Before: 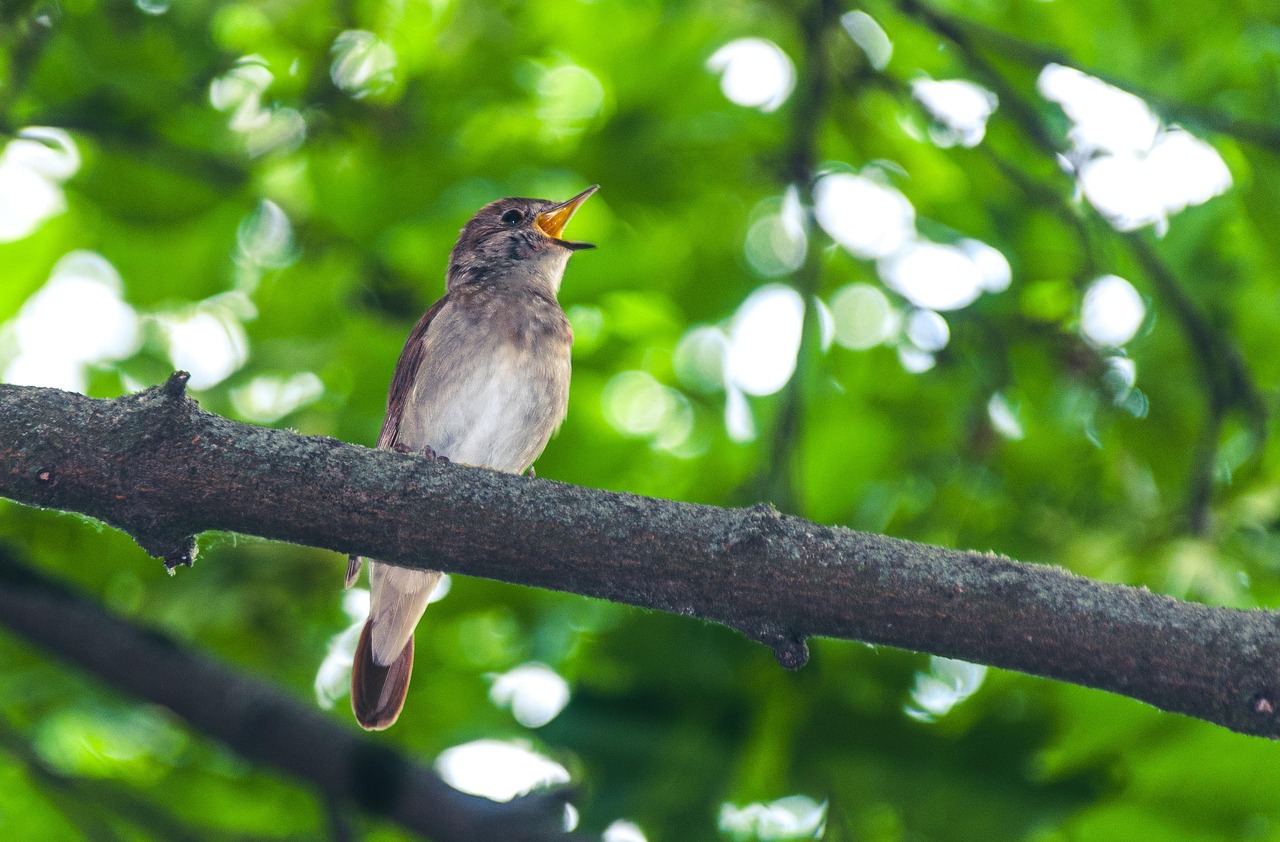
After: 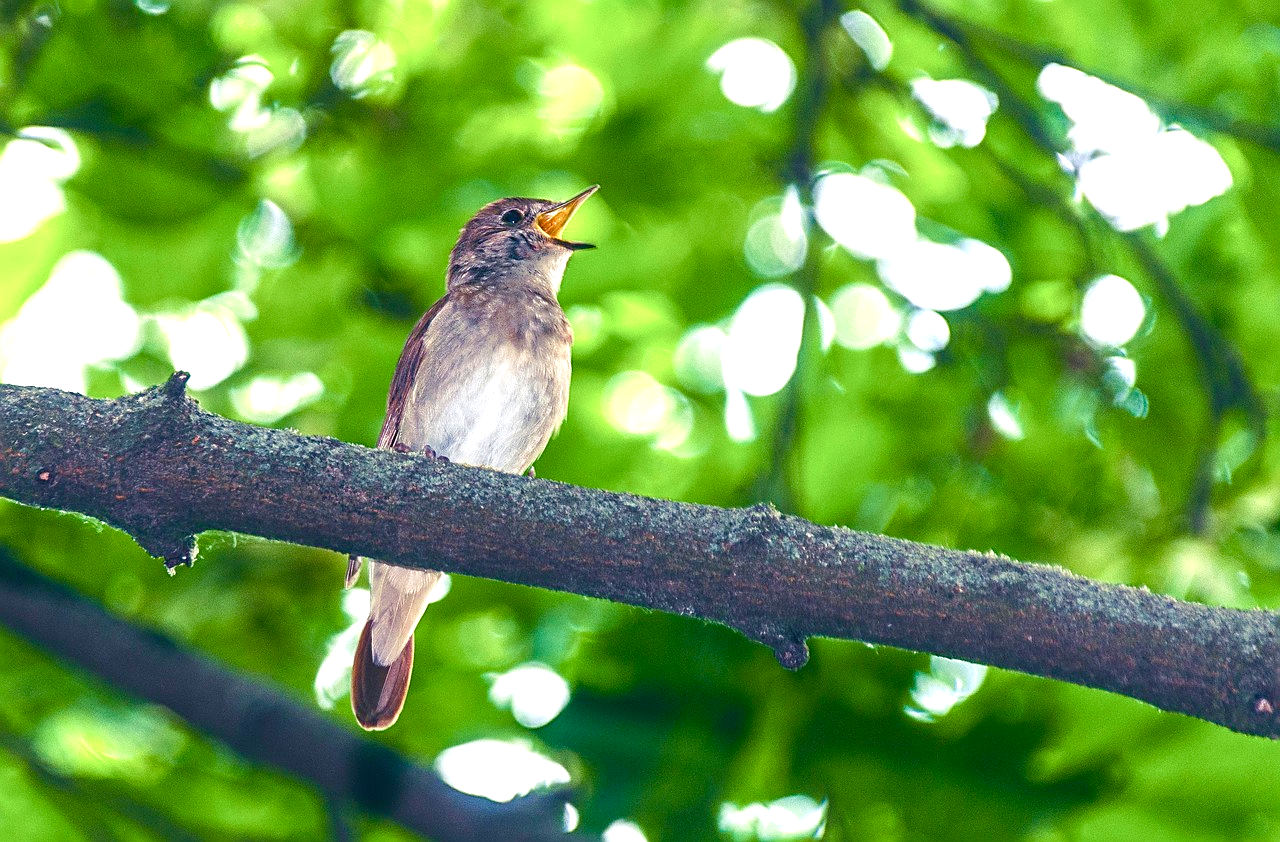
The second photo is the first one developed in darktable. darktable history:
sharpen: on, module defaults
velvia: on, module defaults
color balance rgb: shadows lift › chroma 1.878%, shadows lift › hue 262.85°, perceptual saturation grading › global saturation 14.355%, perceptual saturation grading › highlights -30.665%, perceptual saturation grading › shadows 51.075%, global vibrance 9.941%
exposure: exposure 0.6 EV, compensate exposure bias true, compensate highlight preservation false
